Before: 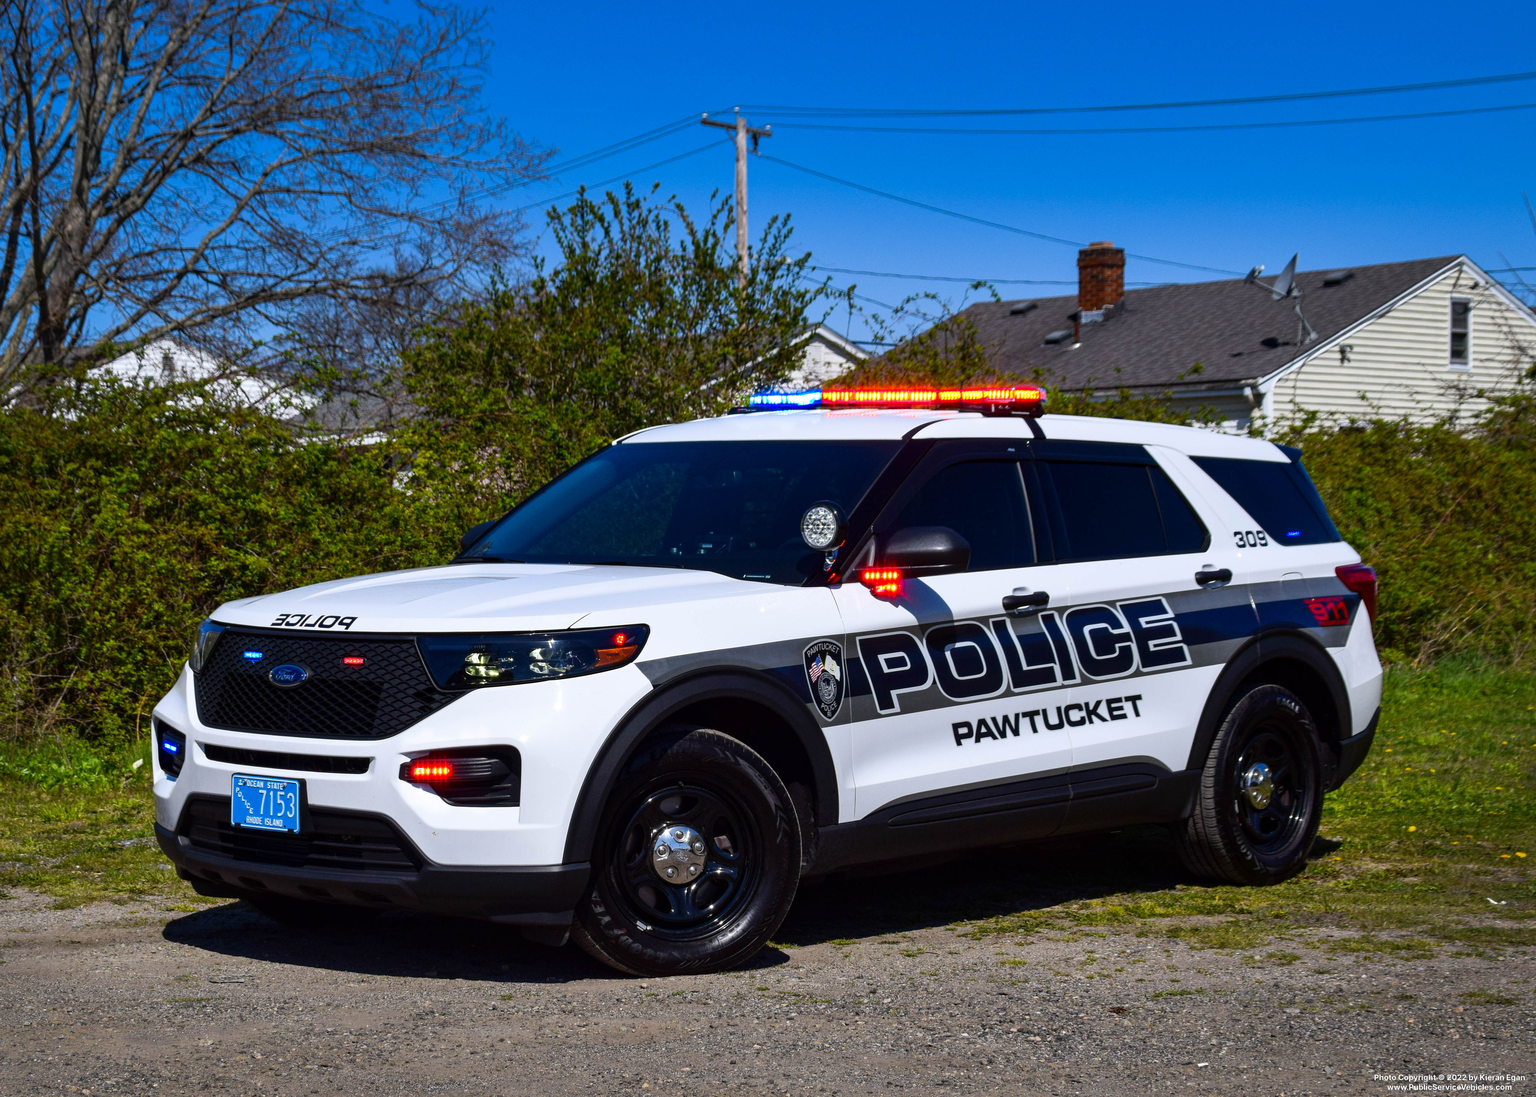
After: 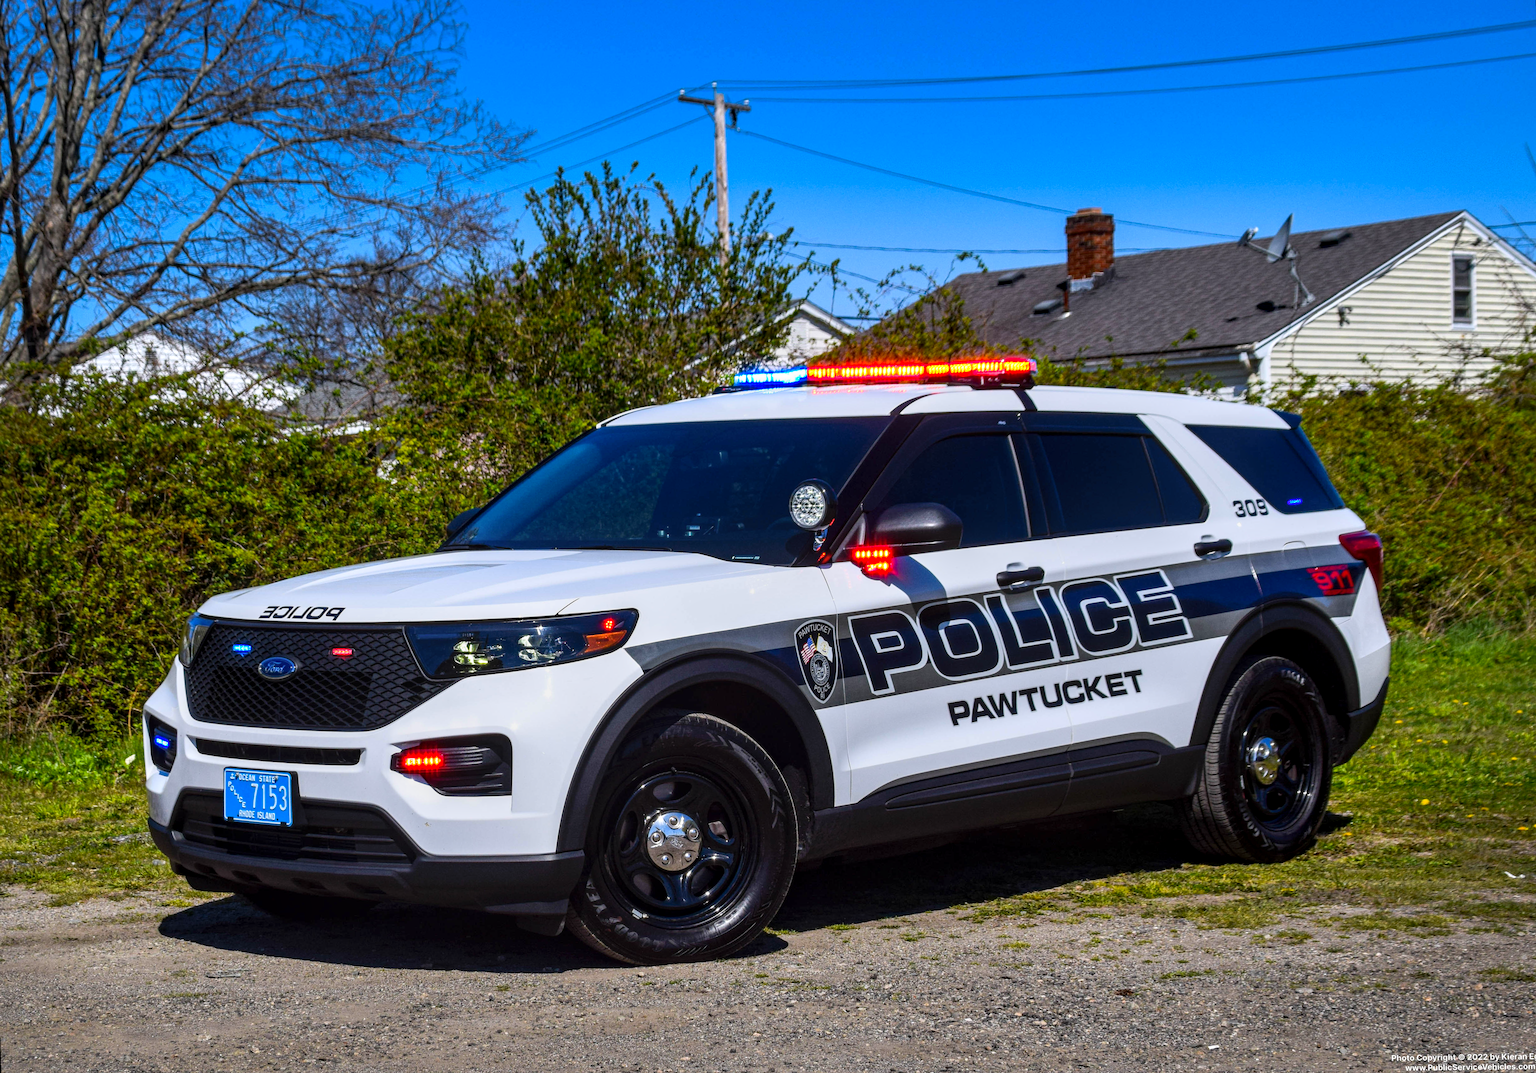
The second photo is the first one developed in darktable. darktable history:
rotate and perspective: rotation -1.32°, lens shift (horizontal) -0.031, crop left 0.015, crop right 0.985, crop top 0.047, crop bottom 0.982
contrast brightness saturation: contrast 0.07, brightness 0.08, saturation 0.18
local contrast: detail 130%
